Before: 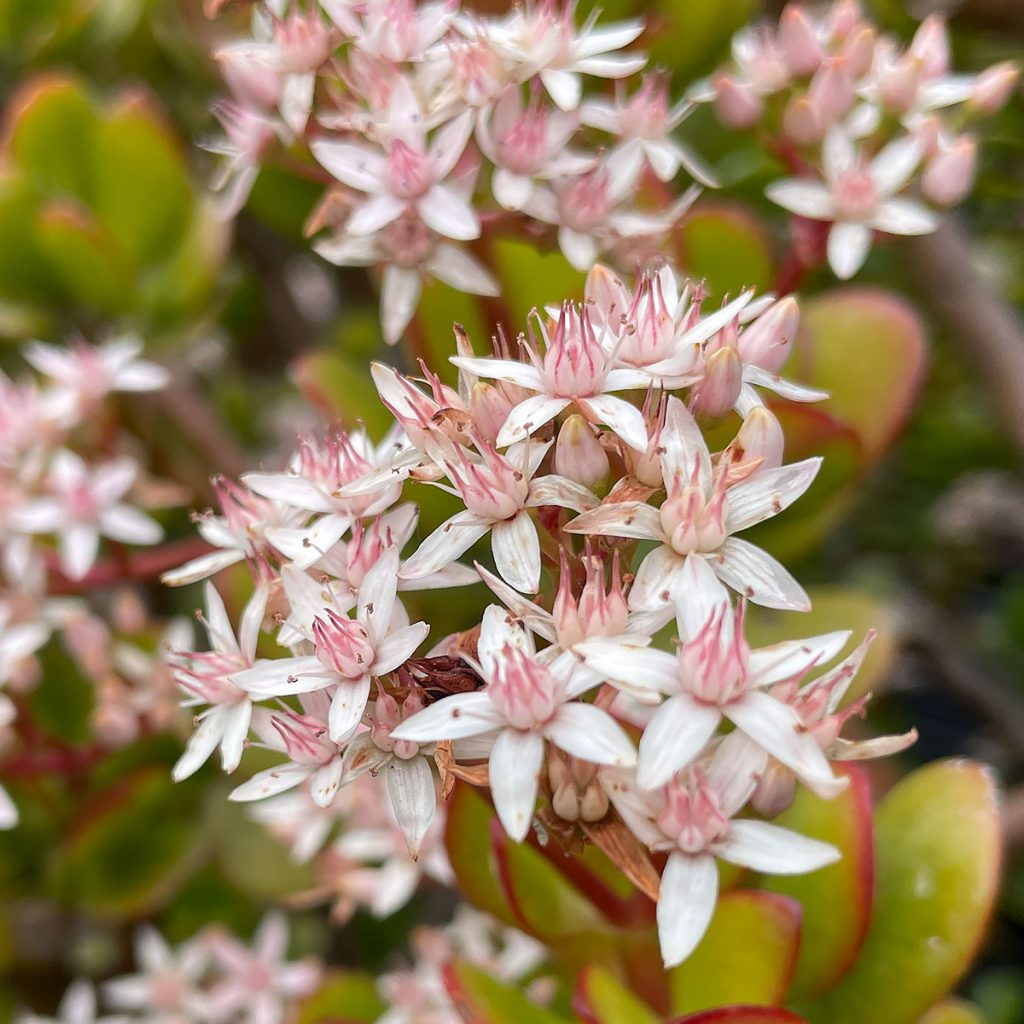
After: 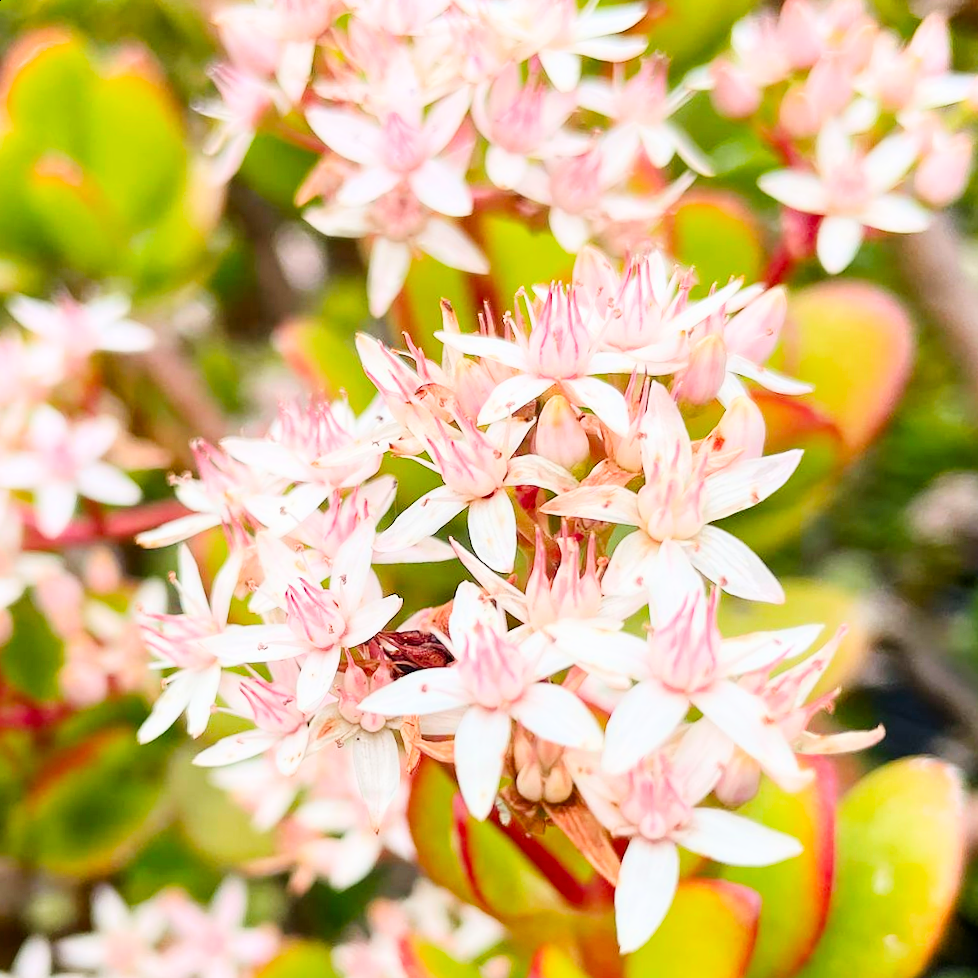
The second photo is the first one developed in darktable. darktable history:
filmic rgb: black relative exposure -7.65 EV, white relative exposure 4.56 EV, hardness 3.61
exposure: black level correction 0, exposure 1.664 EV, compensate exposure bias true, compensate highlight preservation false
contrast brightness saturation: contrast 0.166, saturation 0.327
crop and rotate: angle -2.76°
